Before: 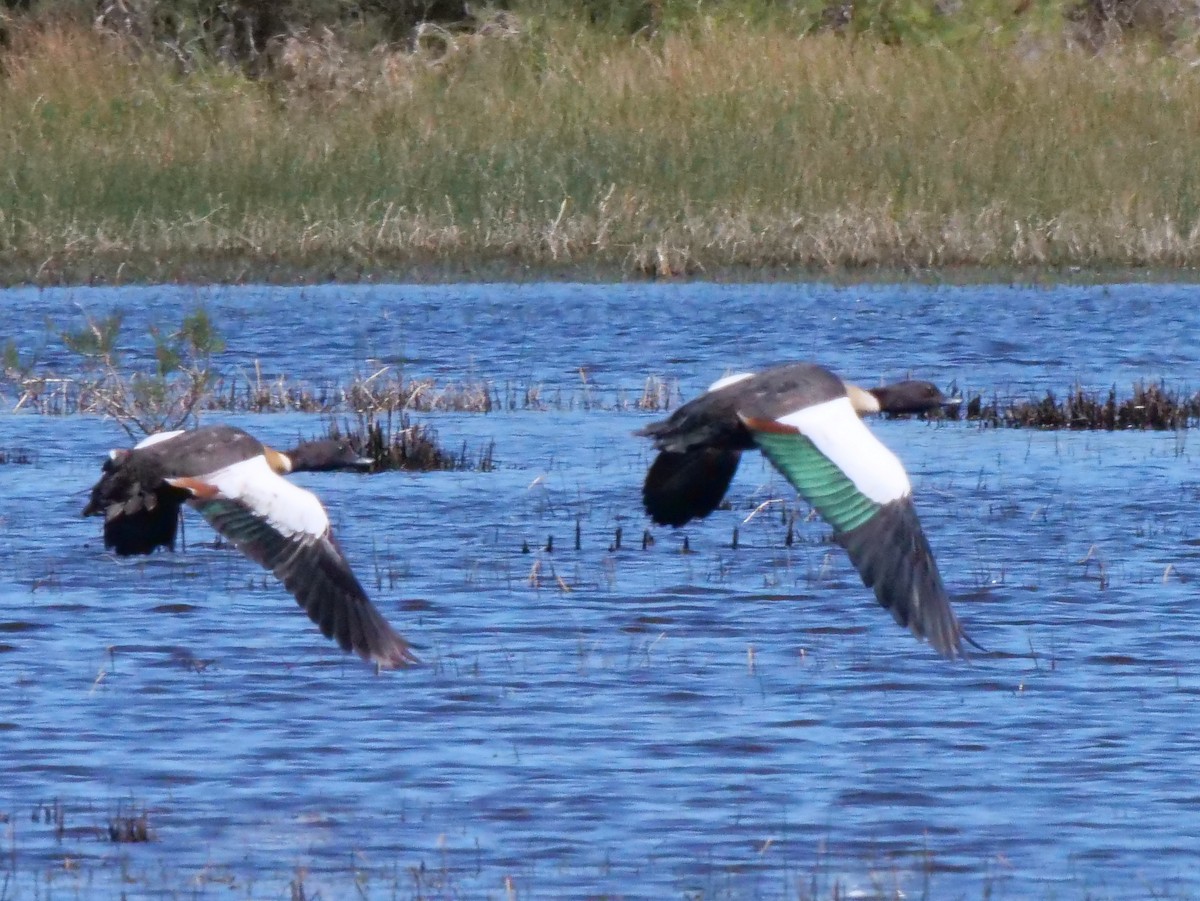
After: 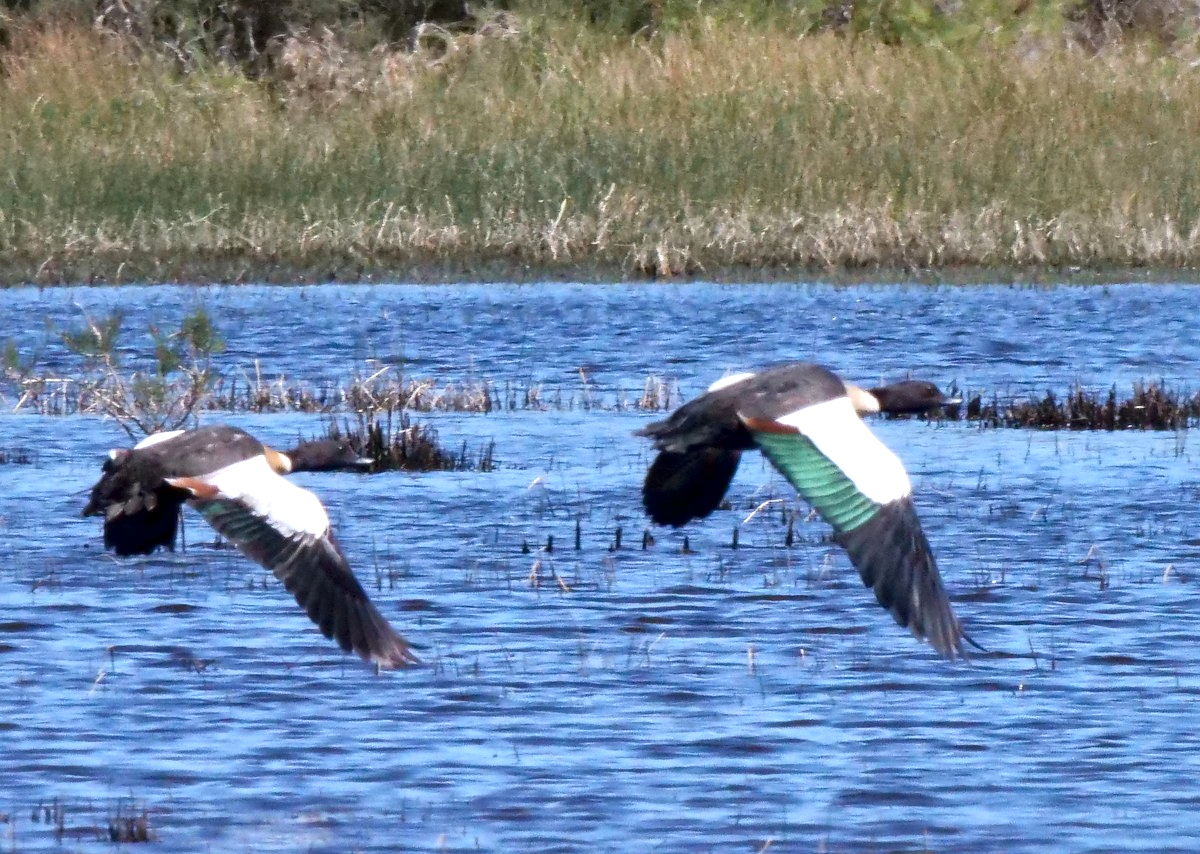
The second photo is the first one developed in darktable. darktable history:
exposure: black level correction 0, exposure 0.301 EV, compensate highlight preservation false
base curve: preserve colors none
crop and rotate: top 0.005%, bottom 5.211%
local contrast: mode bilateral grid, contrast 25, coarseness 60, detail 152%, midtone range 0.2
